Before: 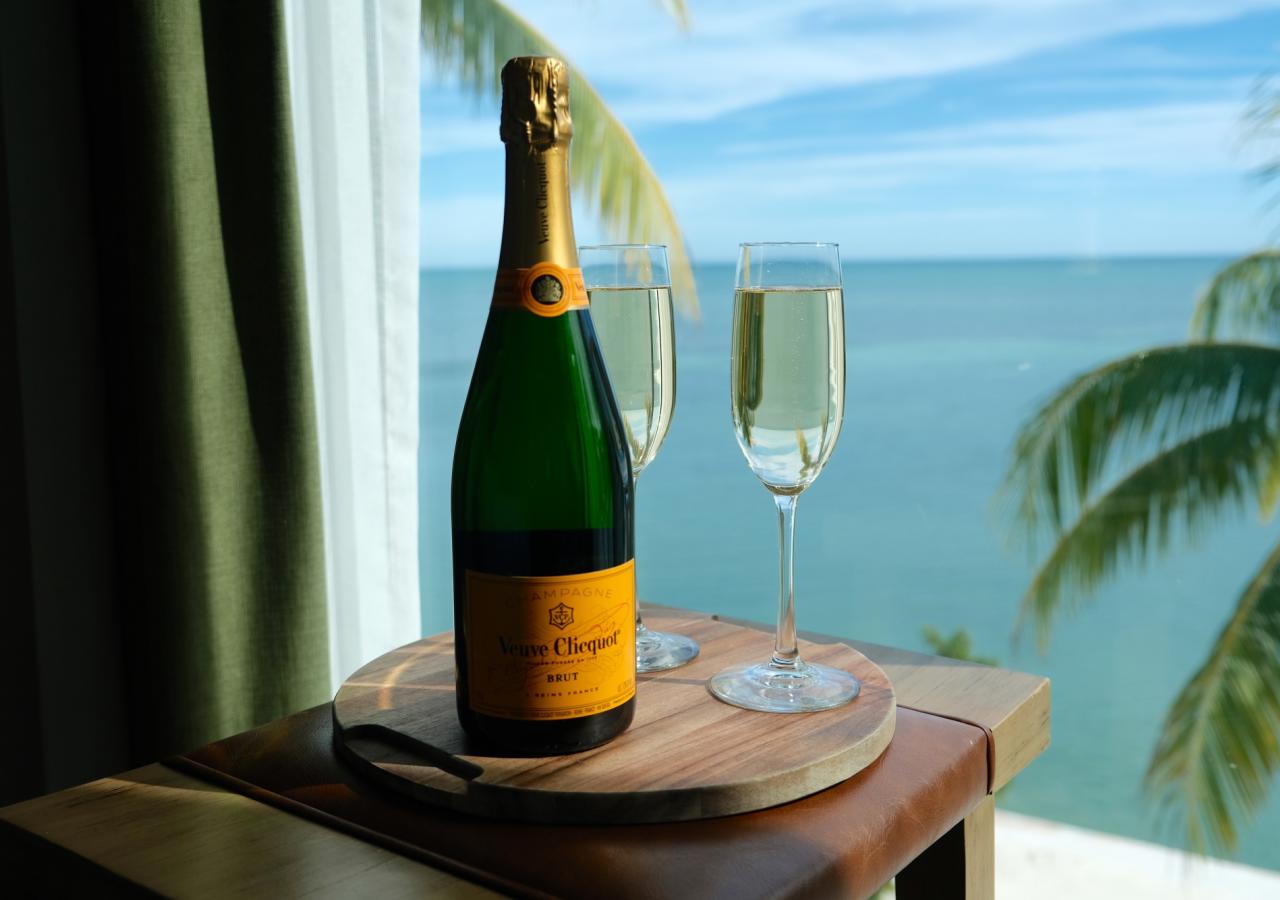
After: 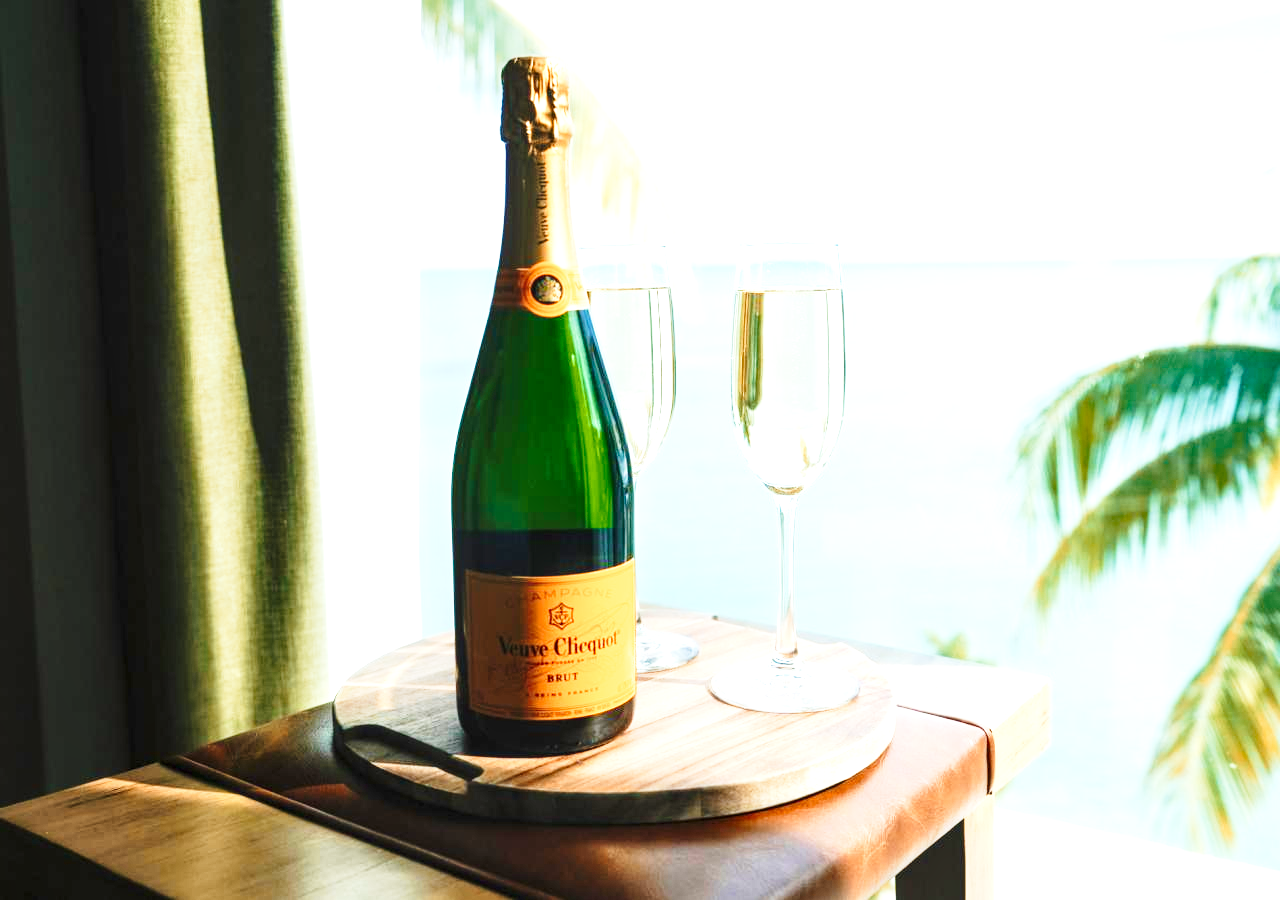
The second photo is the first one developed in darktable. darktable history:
exposure: black level correction 0, exposure 1.75 EV, compensate exposure bias true, compensate highlight preservation false
color zones: curves: ch2 [(0, 0.5) (0.143, 0.5) (0.286, 0.416) (0.429, 0.5) (0.571, 0.5) (0.714, 0.5) (0.857, 0.5) (1, 0.5)]
base curve: curves: ch0 [(0, 0) (0.028, 0.03) (0.121, 0.232) (0.46, 0.748) (0.859, 0.968) (1, 1)], preserve colors none
local contrast: detail 130%
velvia: on, module defaults
